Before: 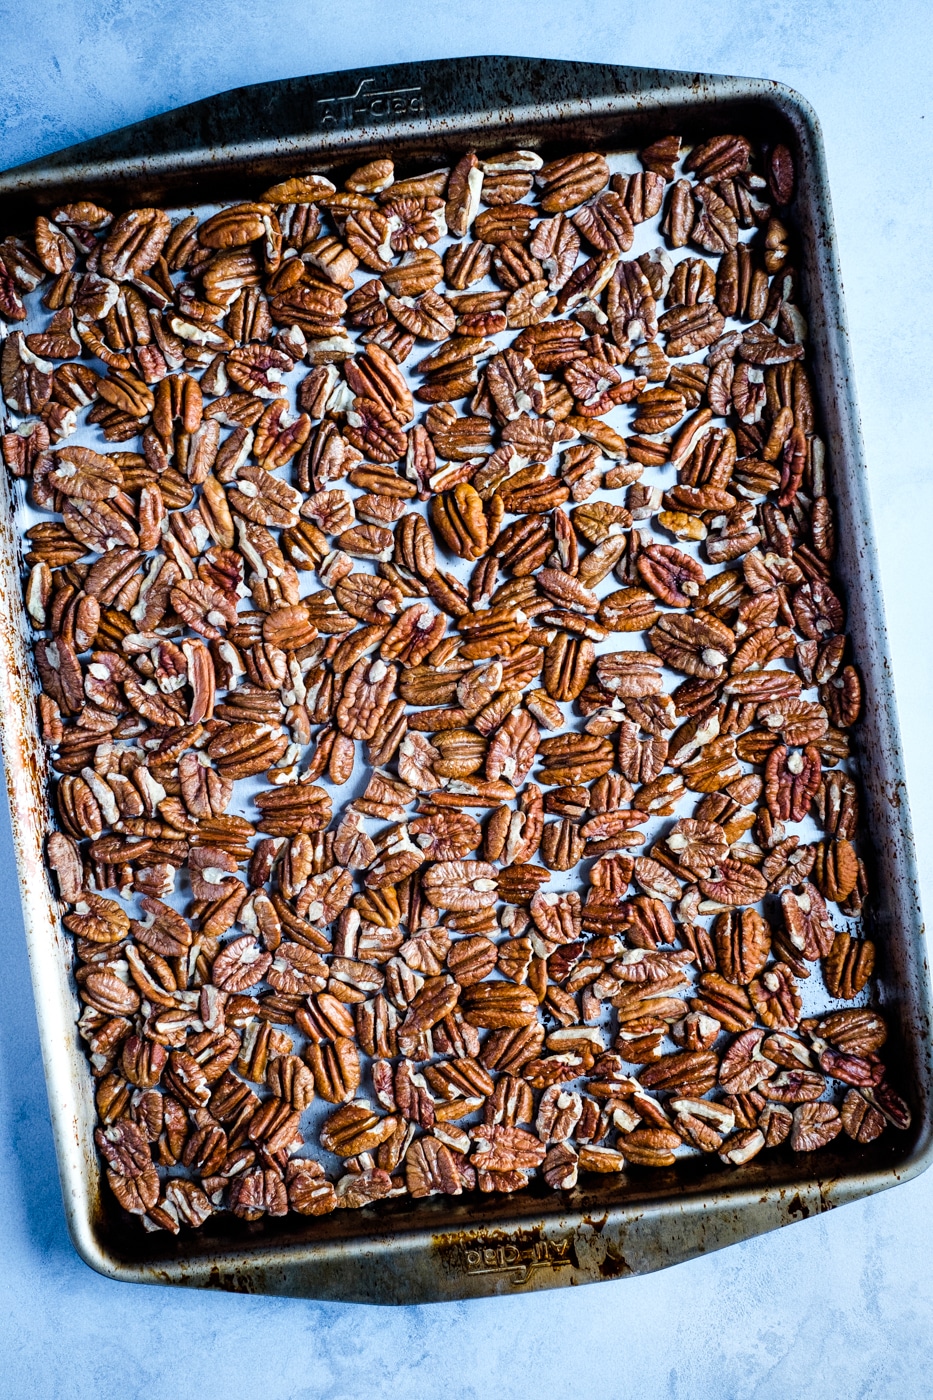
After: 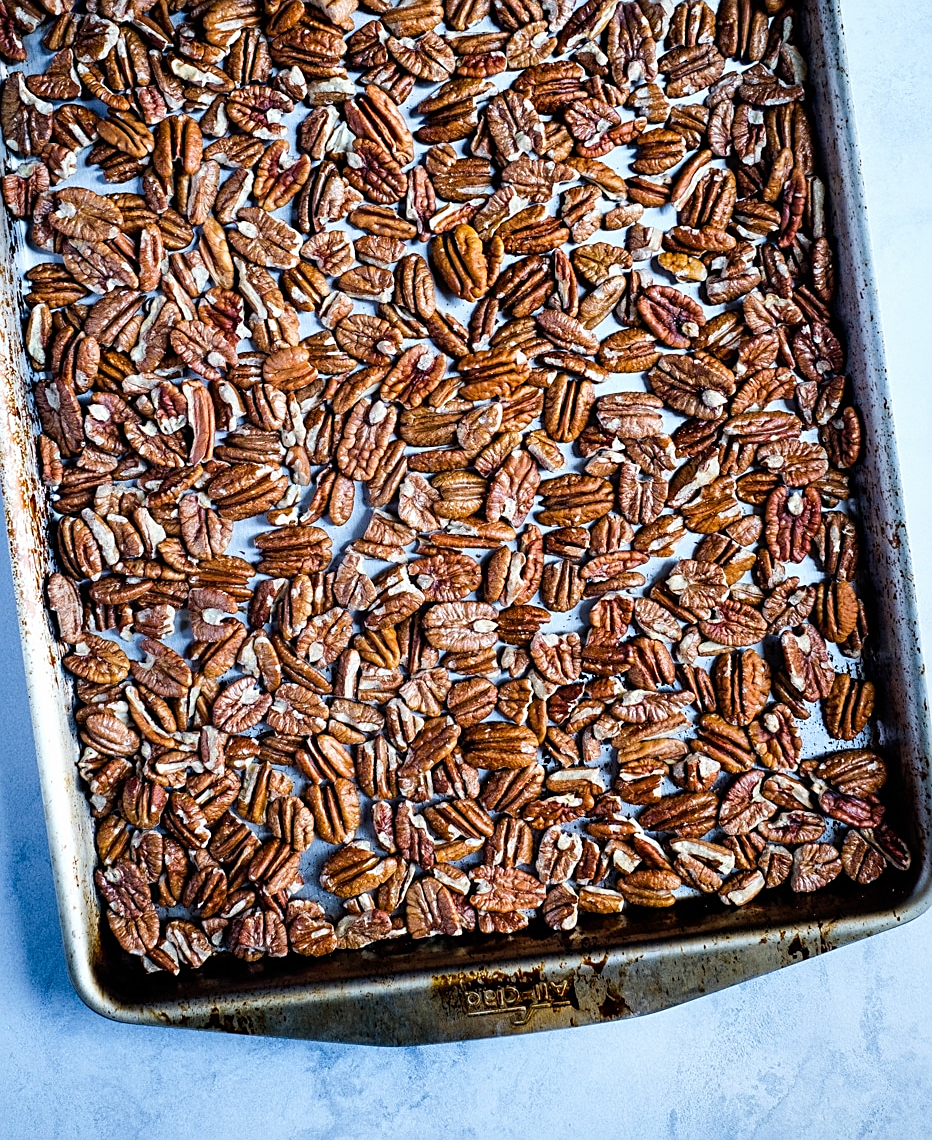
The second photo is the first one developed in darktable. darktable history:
exposure: exposure -0.01 EV, compensate highlight preservation false
crop and rotate: top 18.507%
sharpen: on, module defaults
